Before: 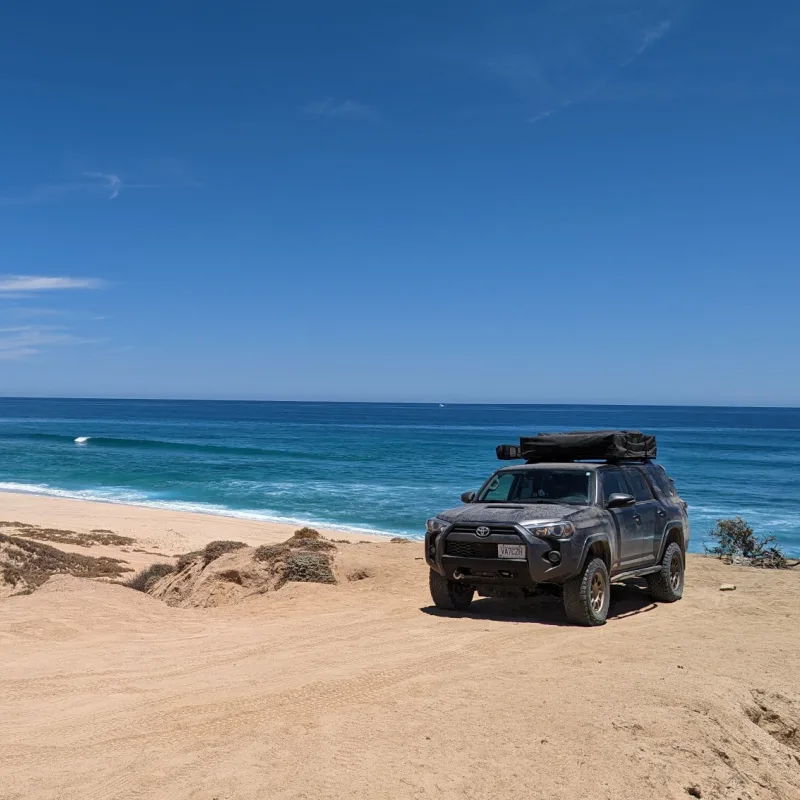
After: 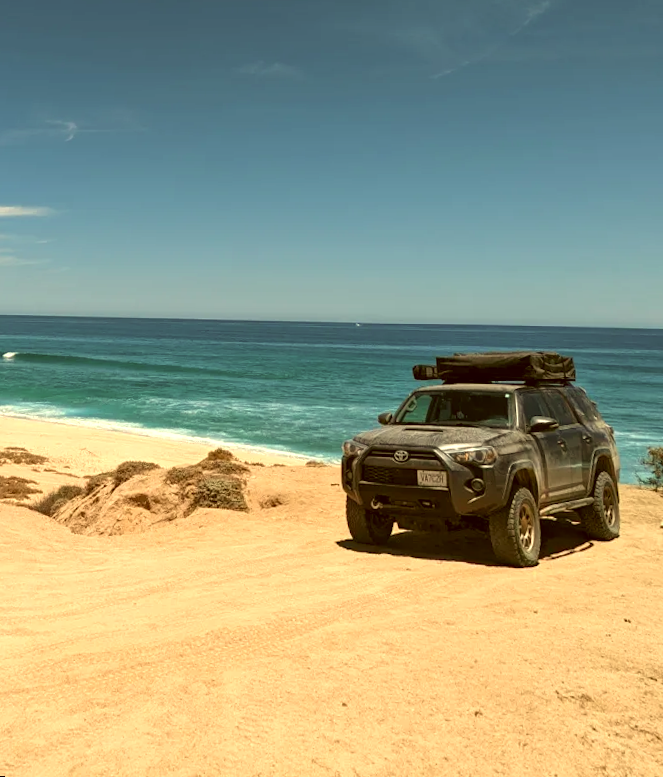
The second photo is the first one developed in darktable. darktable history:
exposure: exposure 0.496 EV, compensate highlight preservation false
rotate and perspective: rotation 0.72°, lens shift (vertical) -0.352, lens shift (horizontal) -0.051, crop left 0.152, crop right 0.859, crop top 0.019, crop bottom 0.964
color correction: highlights a* -0.482, highlights b* 0.161, shadows a* 4.66, shadows b* 20.72
white balance: red 1.08, blue 0.791
